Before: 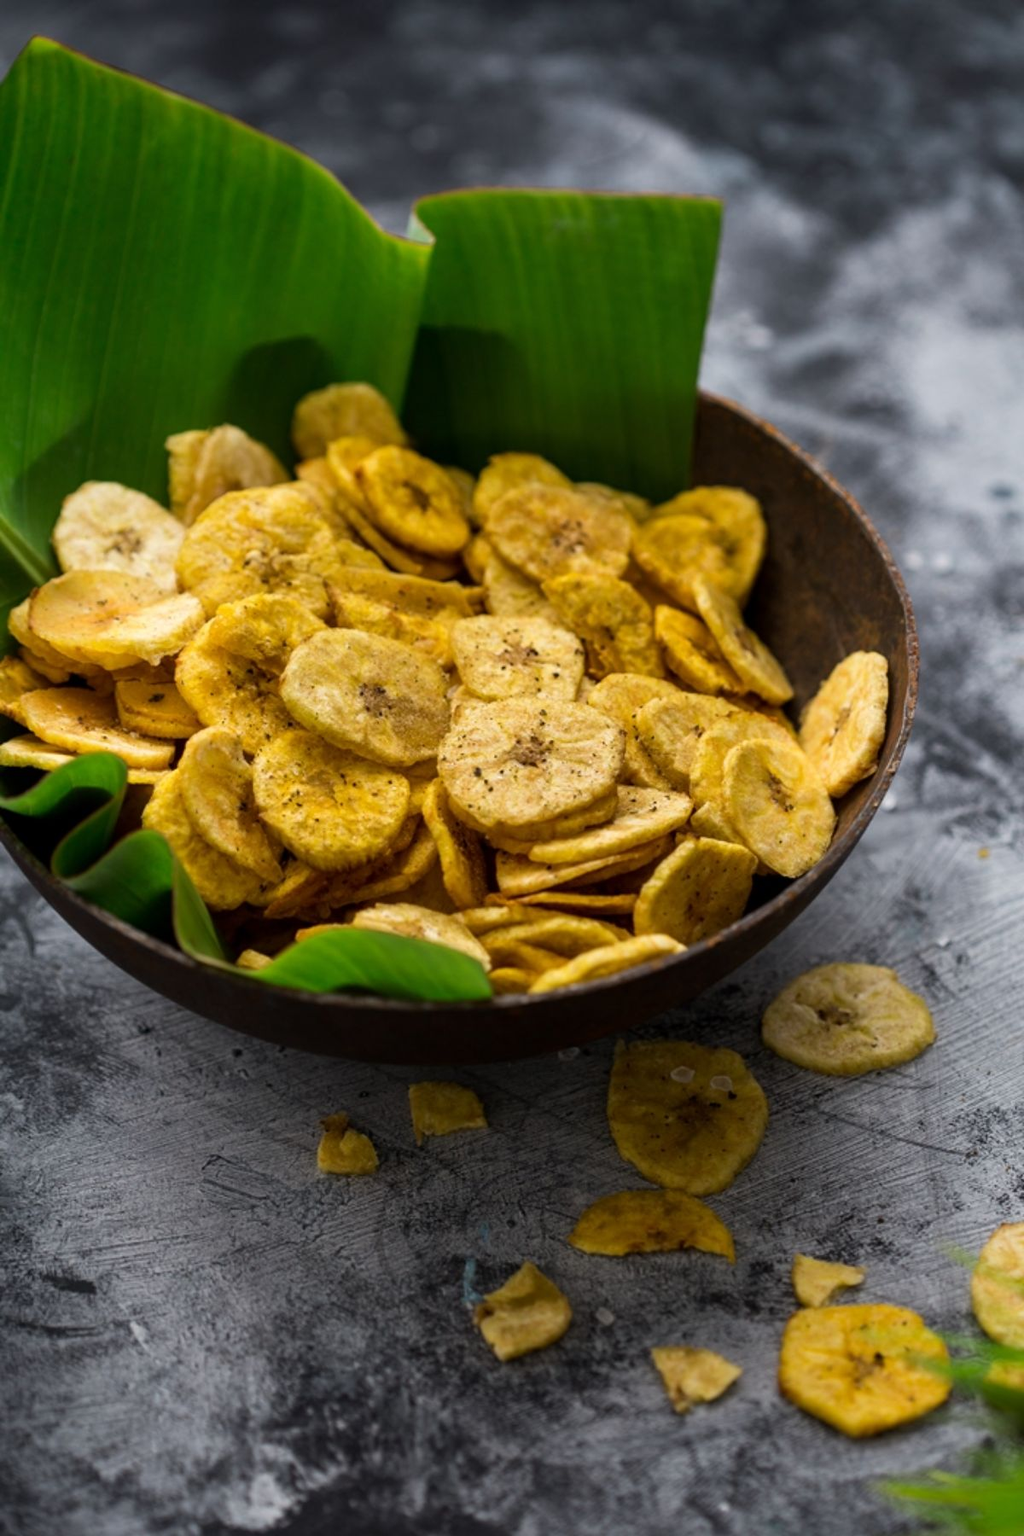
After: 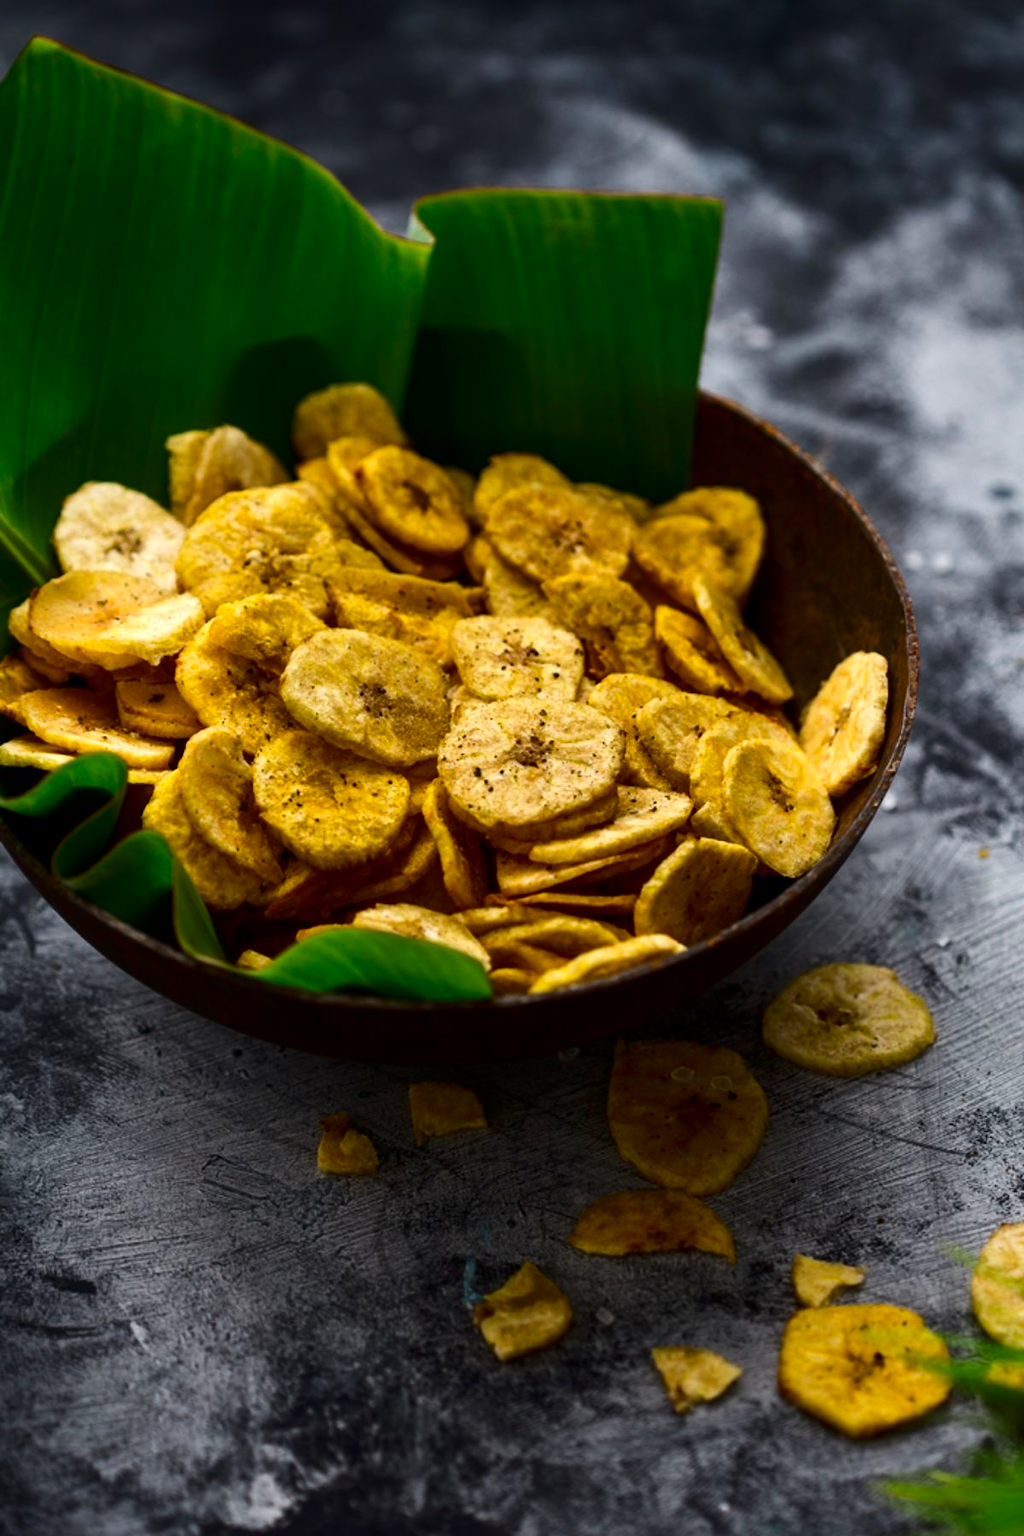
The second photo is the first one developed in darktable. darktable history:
contrast brightness saturation: contrast 0.128, brightness -0.224, saturation 0.137
exposure: black level correction 0, exposure 0.199 EV, compensate highlight preservation false
